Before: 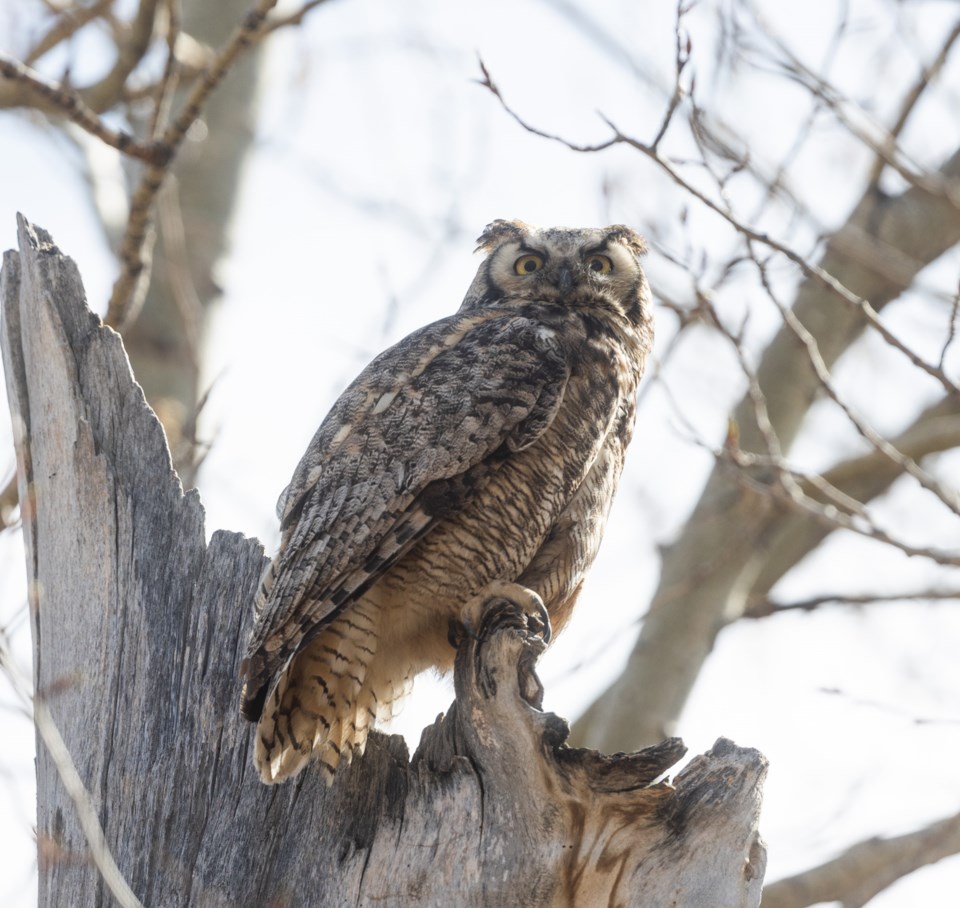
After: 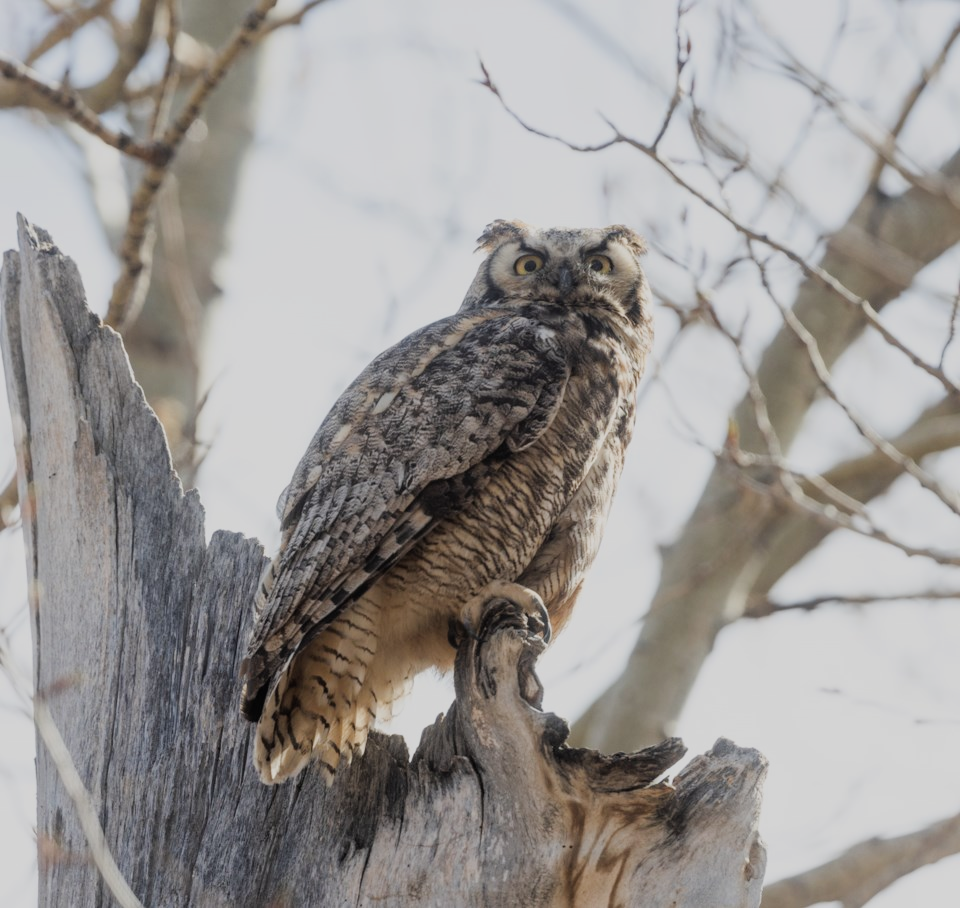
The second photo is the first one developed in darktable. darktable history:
filmic rgb: black relative exposure -7.65 EV, white relative exposure 4.56 EV, threshold 5.99 EV, hardness 3.61, enable highlight reconstruction true
